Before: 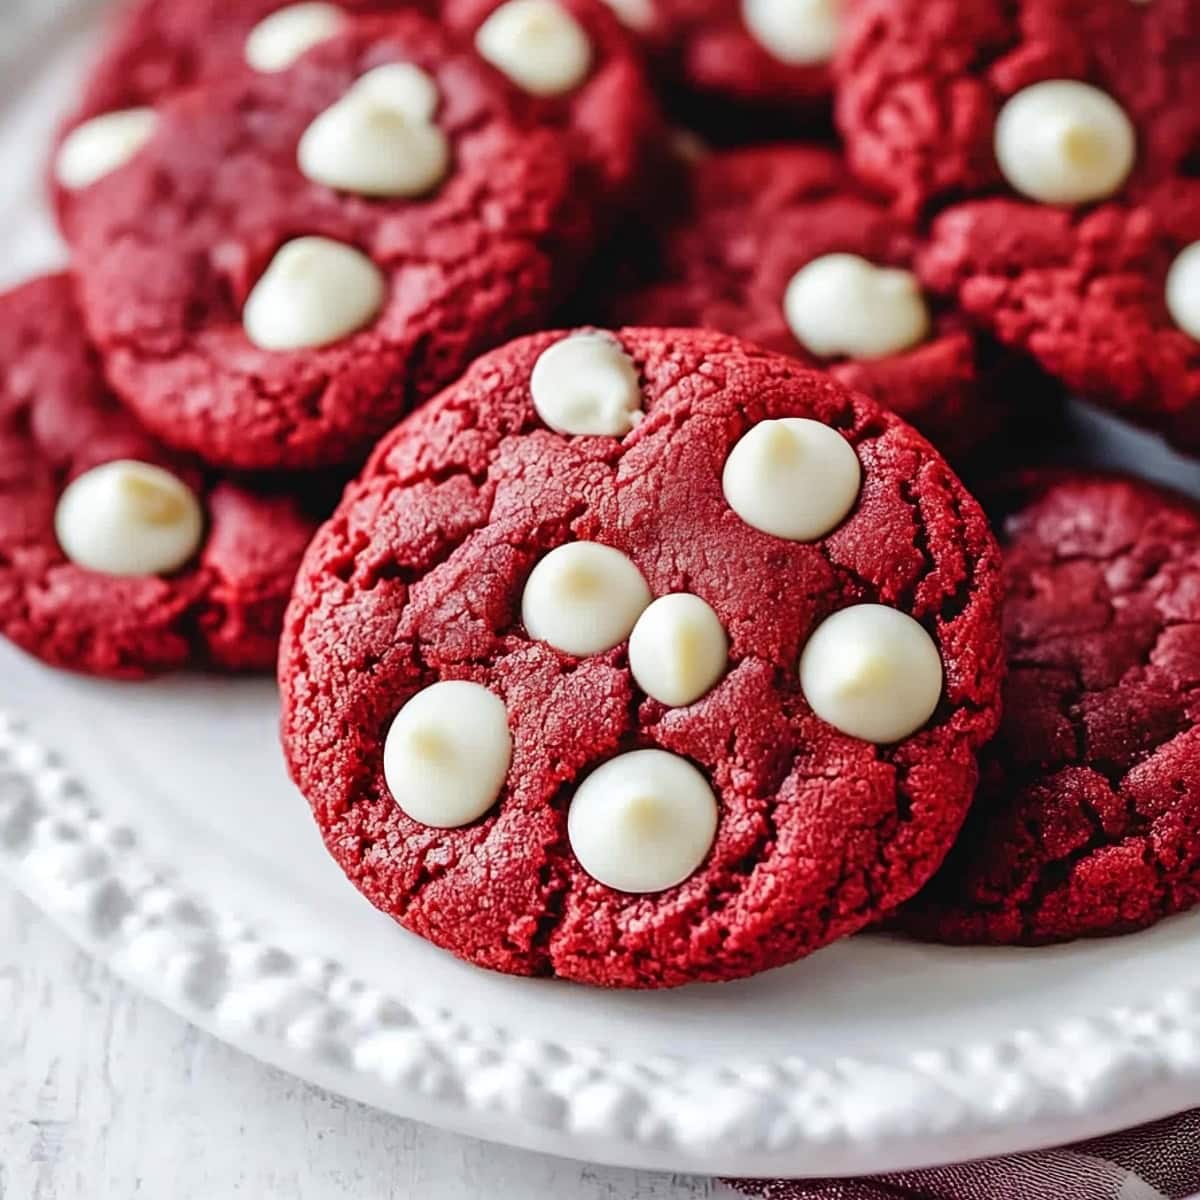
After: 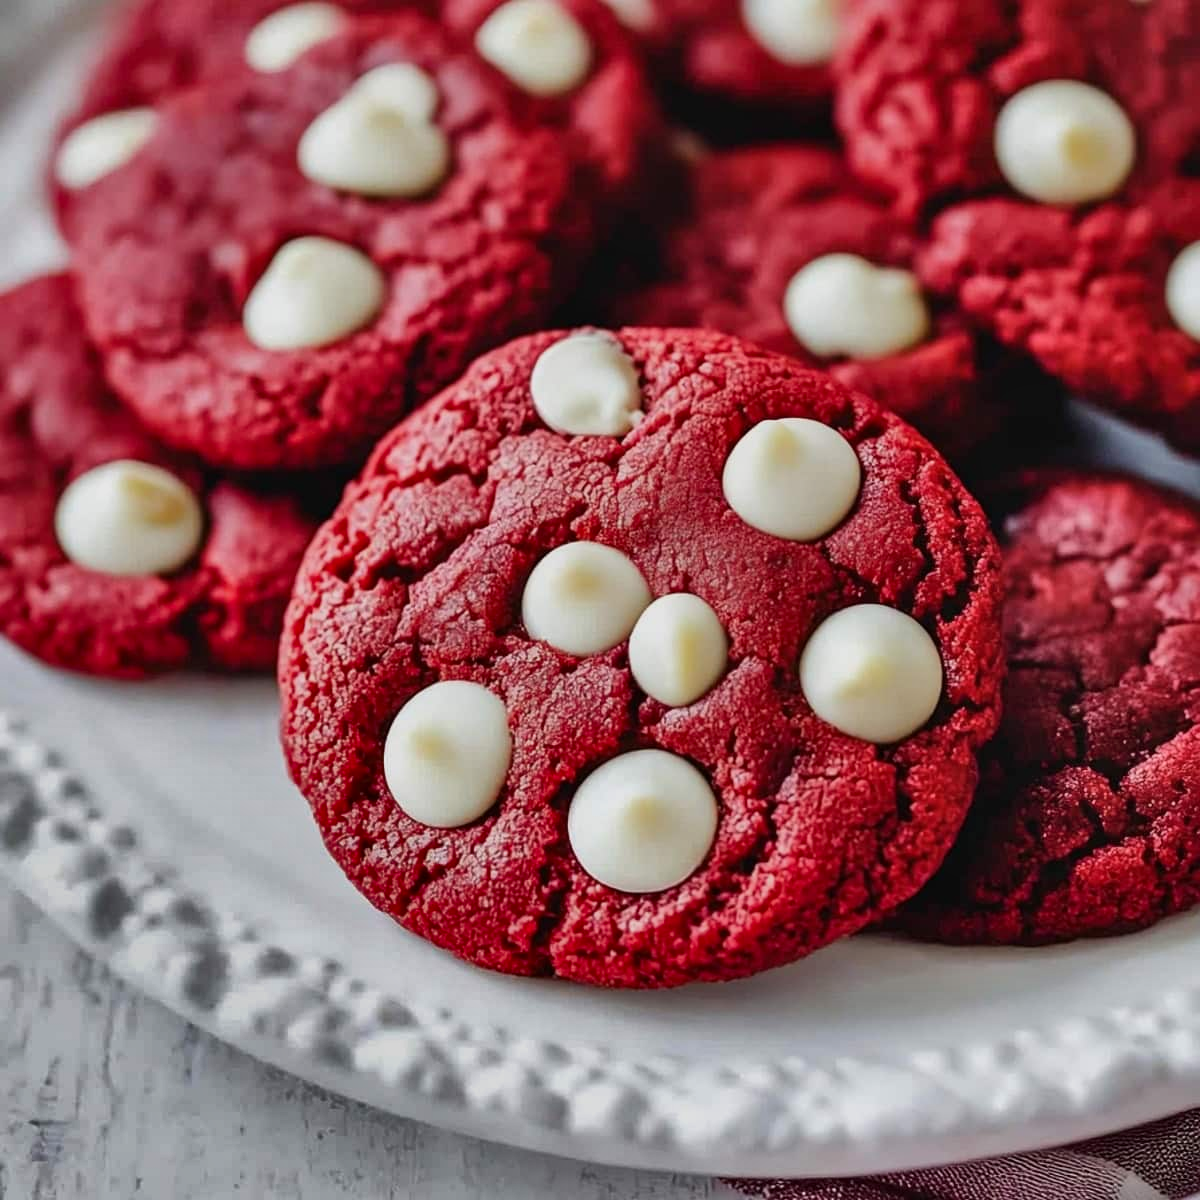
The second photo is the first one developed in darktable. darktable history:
shadows and highlights: shadows 80.27, white point adjustment -9.11, highlights -61.43, soften with gaussian
